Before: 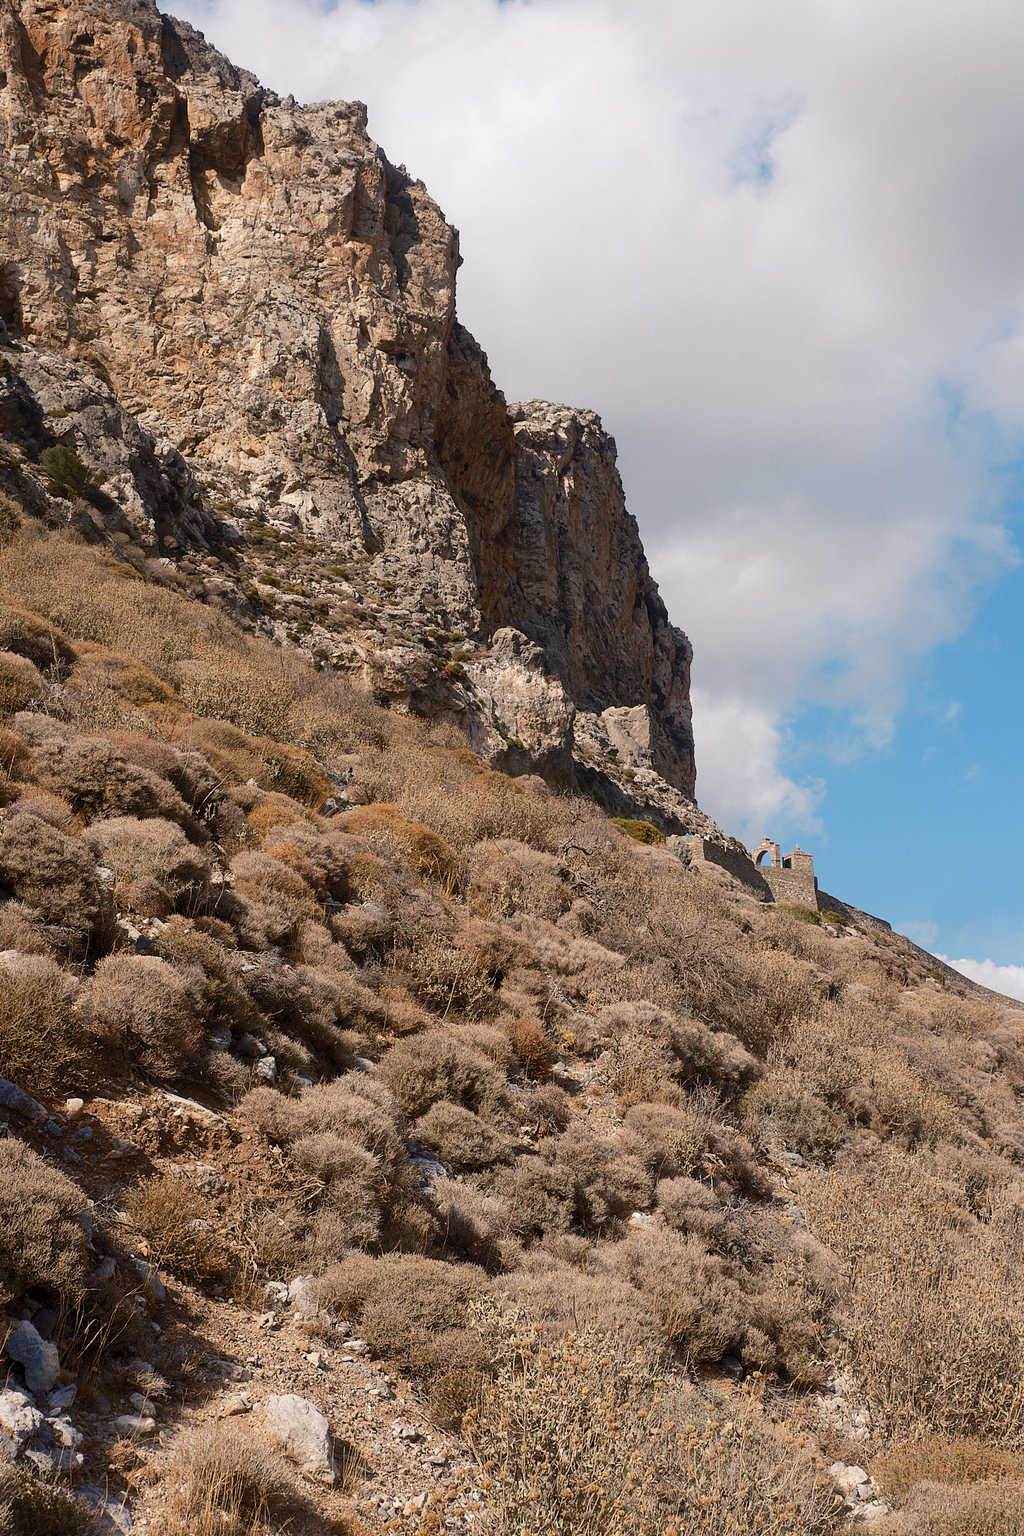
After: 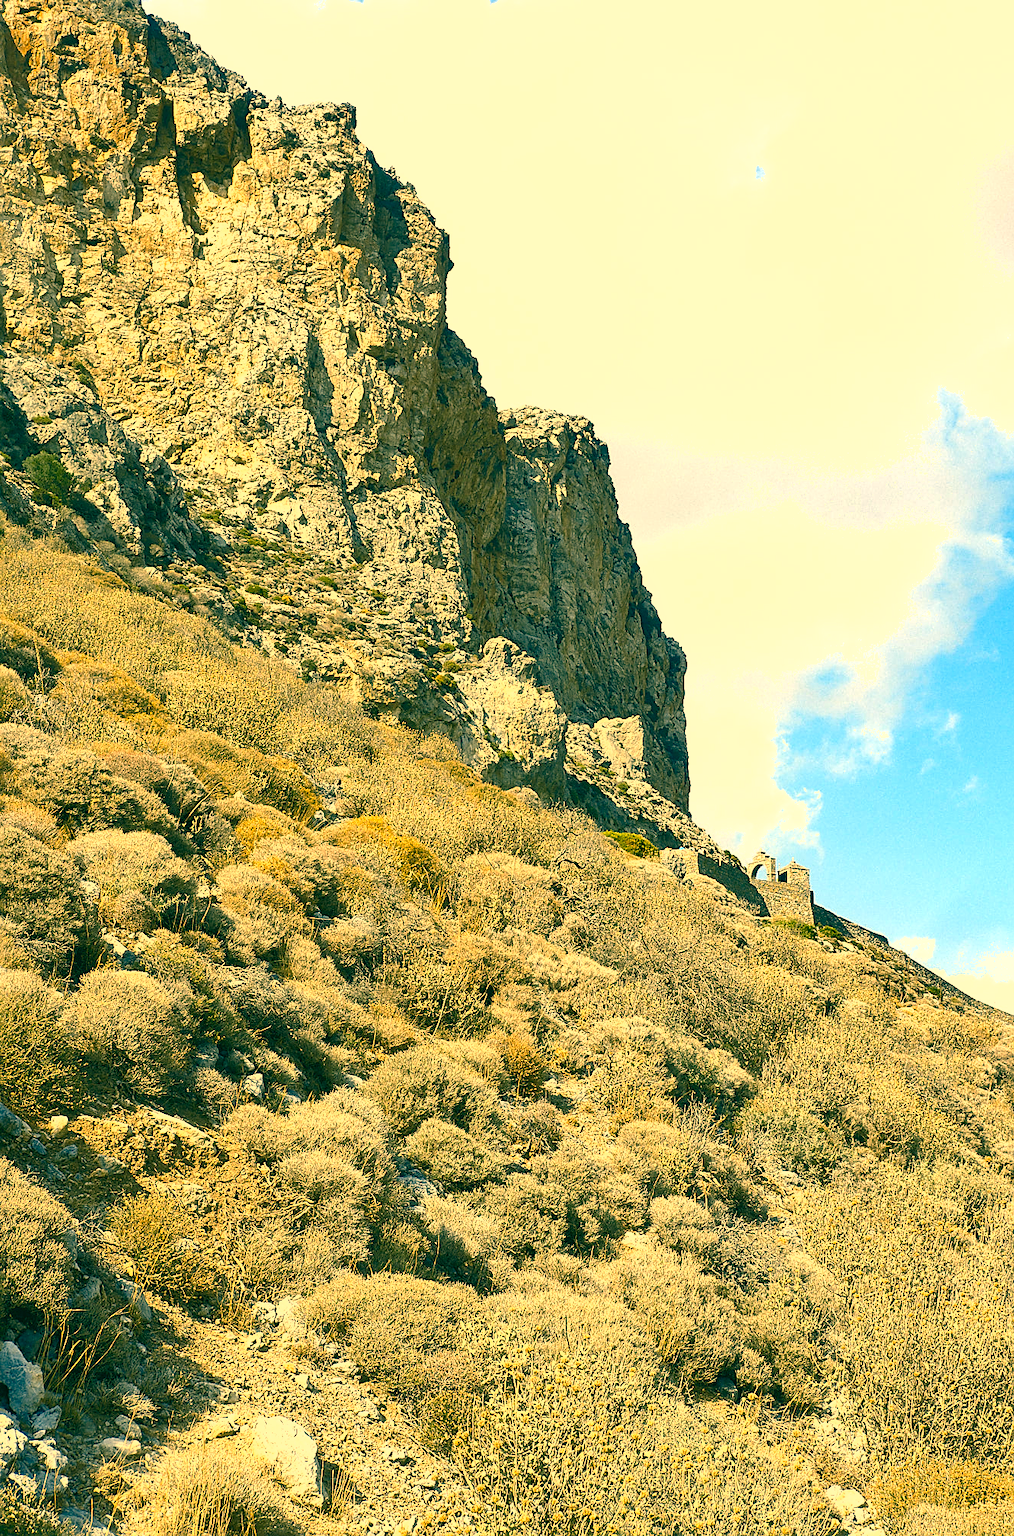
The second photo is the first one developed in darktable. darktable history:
color correction: highlights a* 2.23, highlights b* 34.01, shadows a* -37.16, shadows b* -5.7
exposure: black level correction 0, exposure 1.199 EV, compensate highlight preservation false
crop and rotate: left 1.666%, right 0.69%, bottom 1.544%
sharpen: on, module defaults
contrast brightness saturation: contrast 0.033, brightness 0.056, saturation 0.129
shadows and highlights: soften with gaussian
